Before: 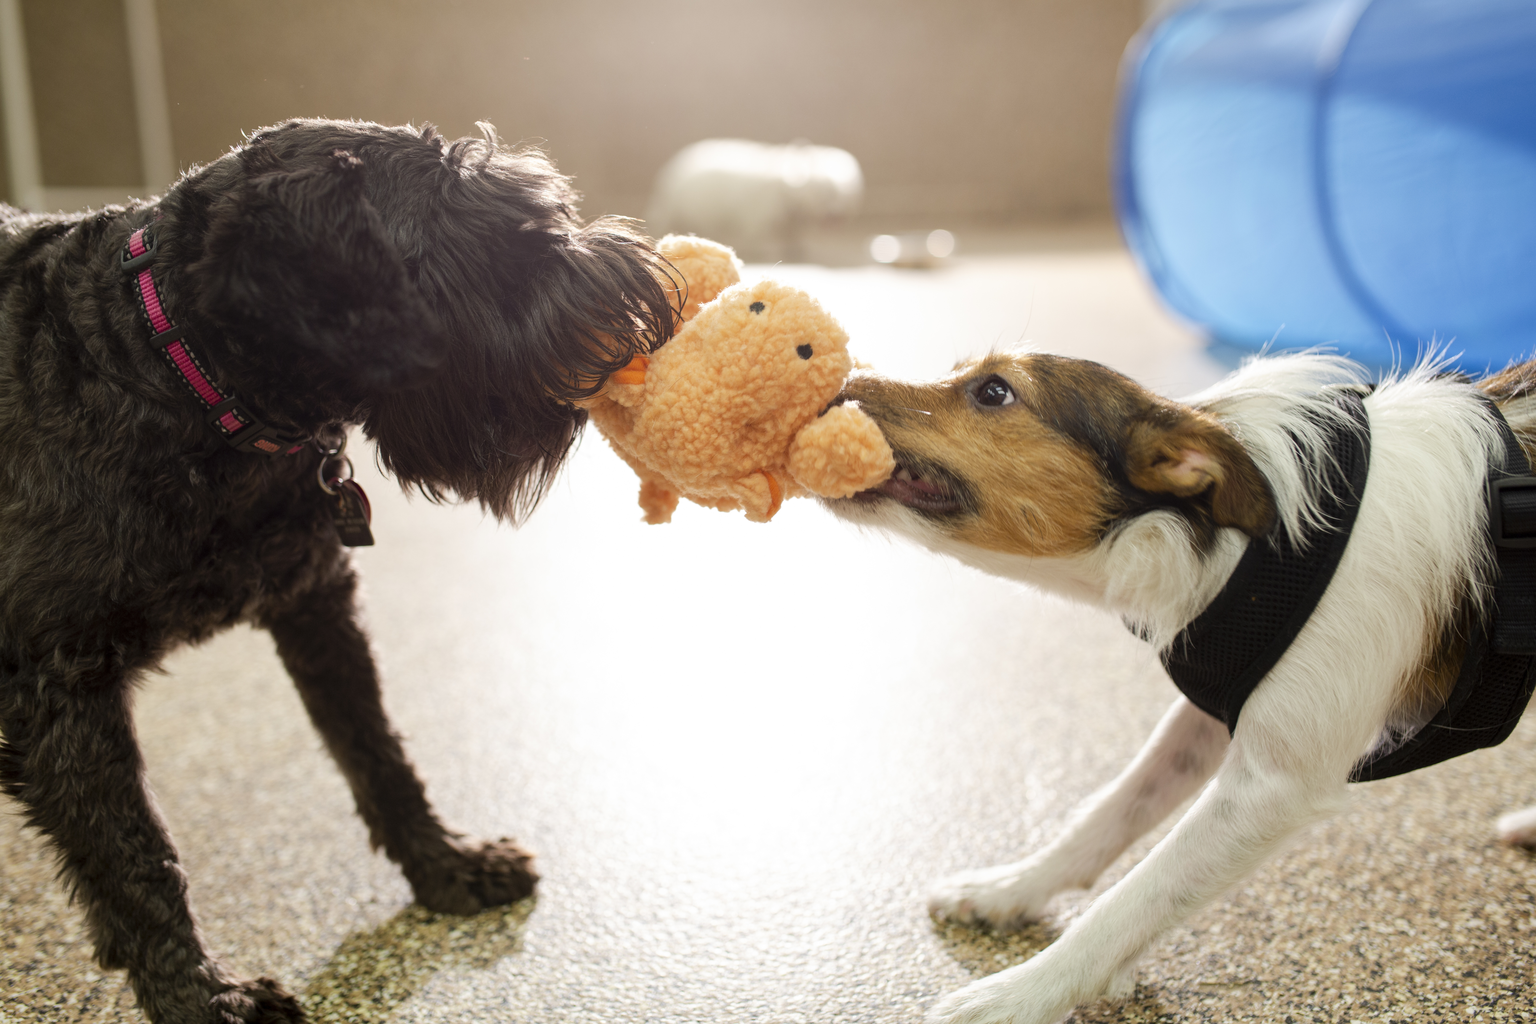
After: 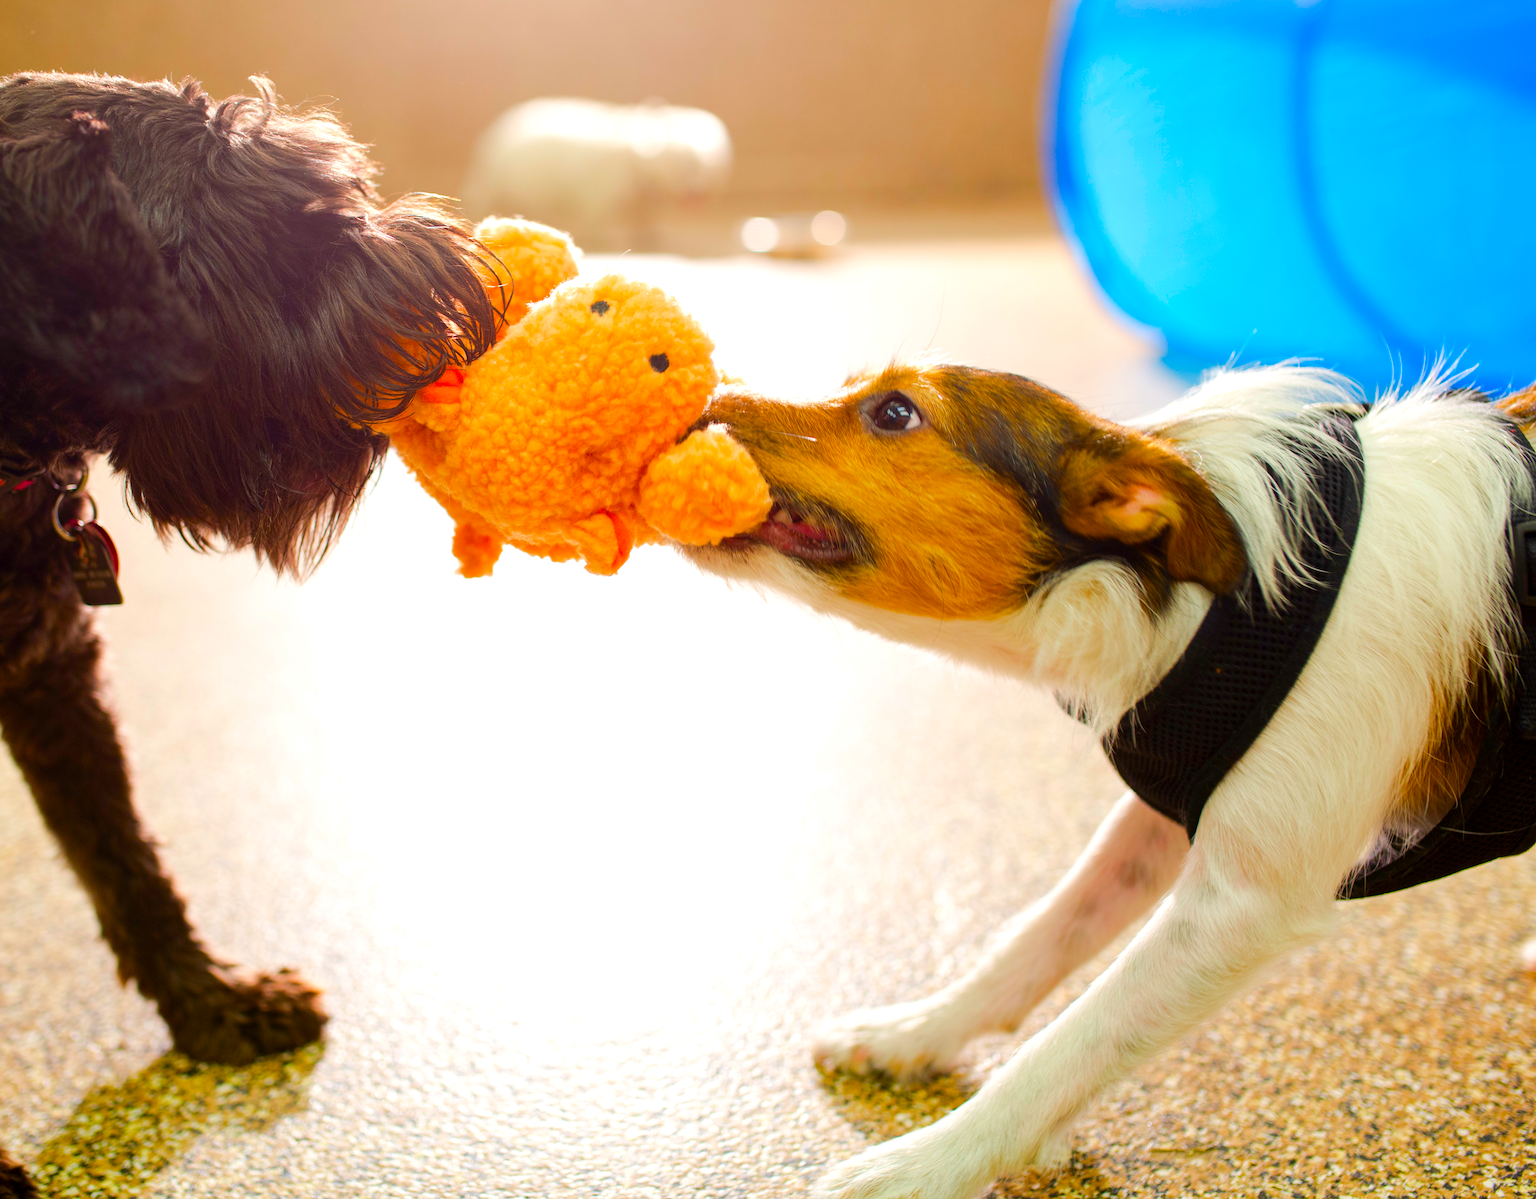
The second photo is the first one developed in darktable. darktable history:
exposure: exposure 0.126 EV, compensate highlight preservation false
contrast brightness saturation: brightness -0.028, saturation 0.347
color balance rgb: linear chroma grading › global chroma 15.298%, perceptual saturation grading › global saturation 19.765%, perceptual brilliance grading › mid-tones 10.285%, perceptual brilliance grading › shadows 14.725%, global vibrance 14.913%
crop and rotate: left 17.973%, top 5.944%, right 1.77%
